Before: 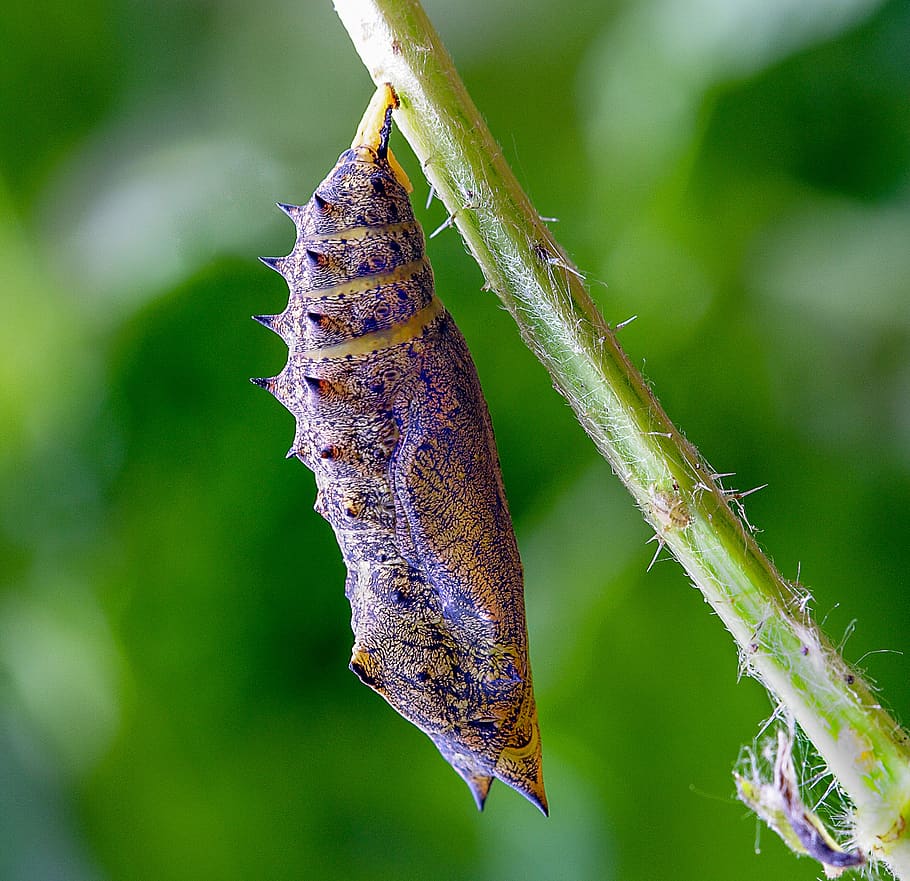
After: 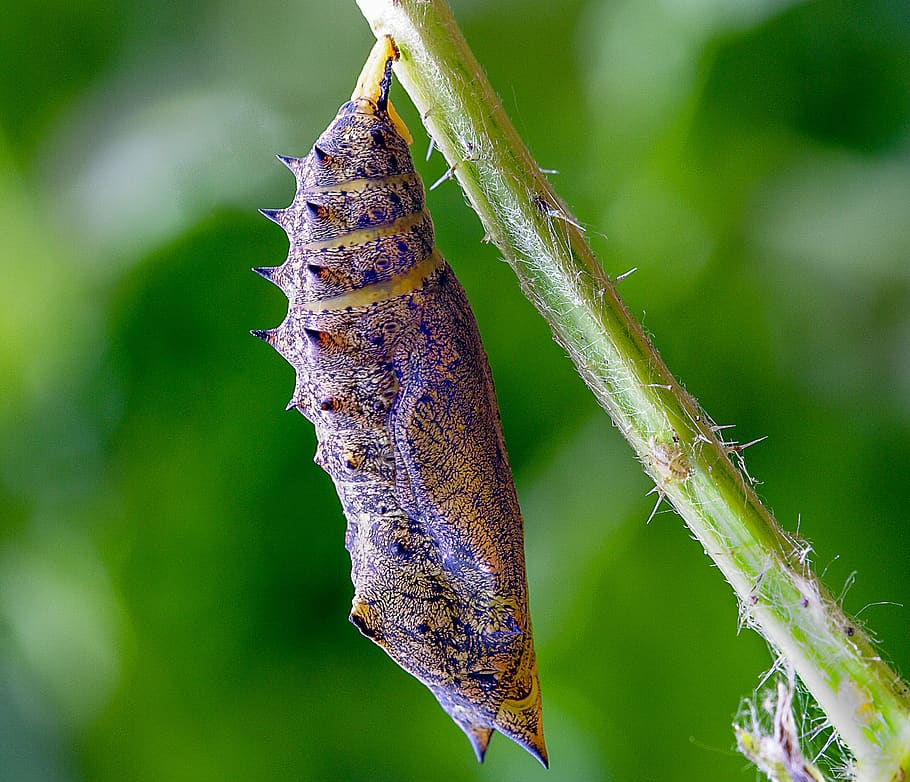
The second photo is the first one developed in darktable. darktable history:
crop and rotate: top 5.521%, bottom 5.652%
